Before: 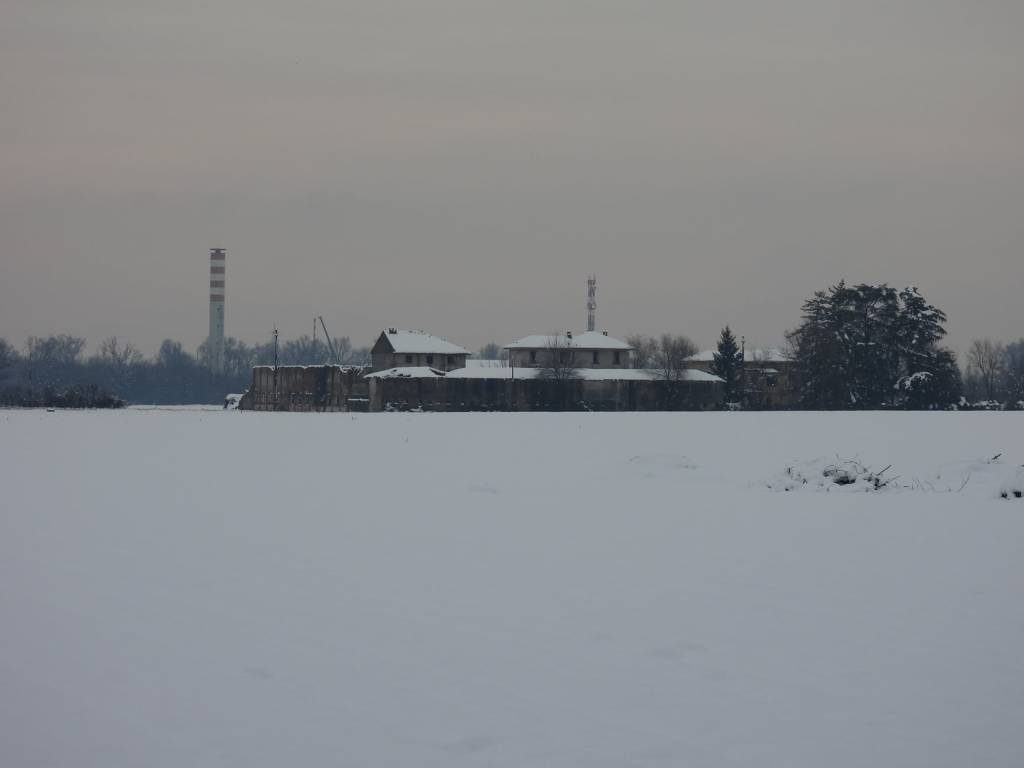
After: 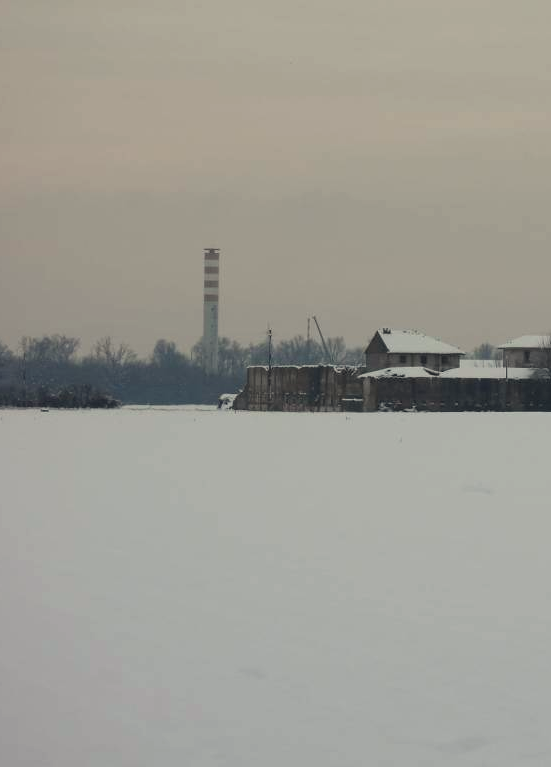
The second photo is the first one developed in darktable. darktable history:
crop: left 0.587%, right 45.588%, bottom 0.086%
shadows and highlights: radius 110.86, shadows 51.09, white point adjustment 9.16, highlights -4.17, highlights color adjustment 32.2%, soften with gaussian
white balance: red 1.029, blue 0.92
